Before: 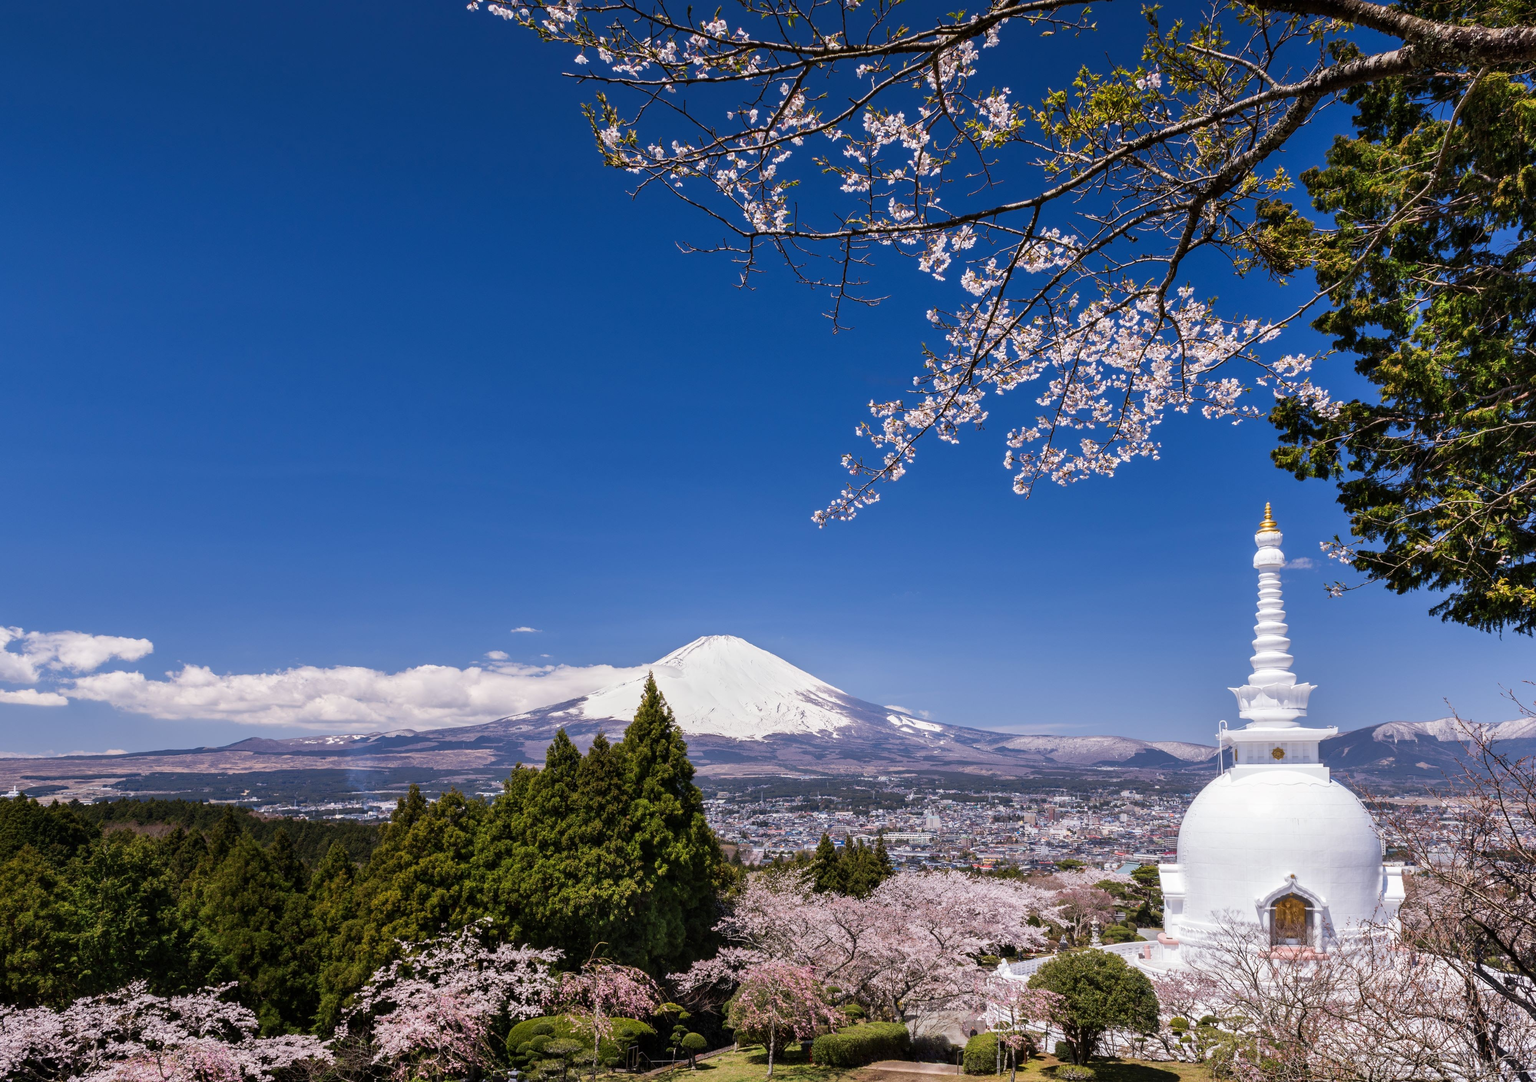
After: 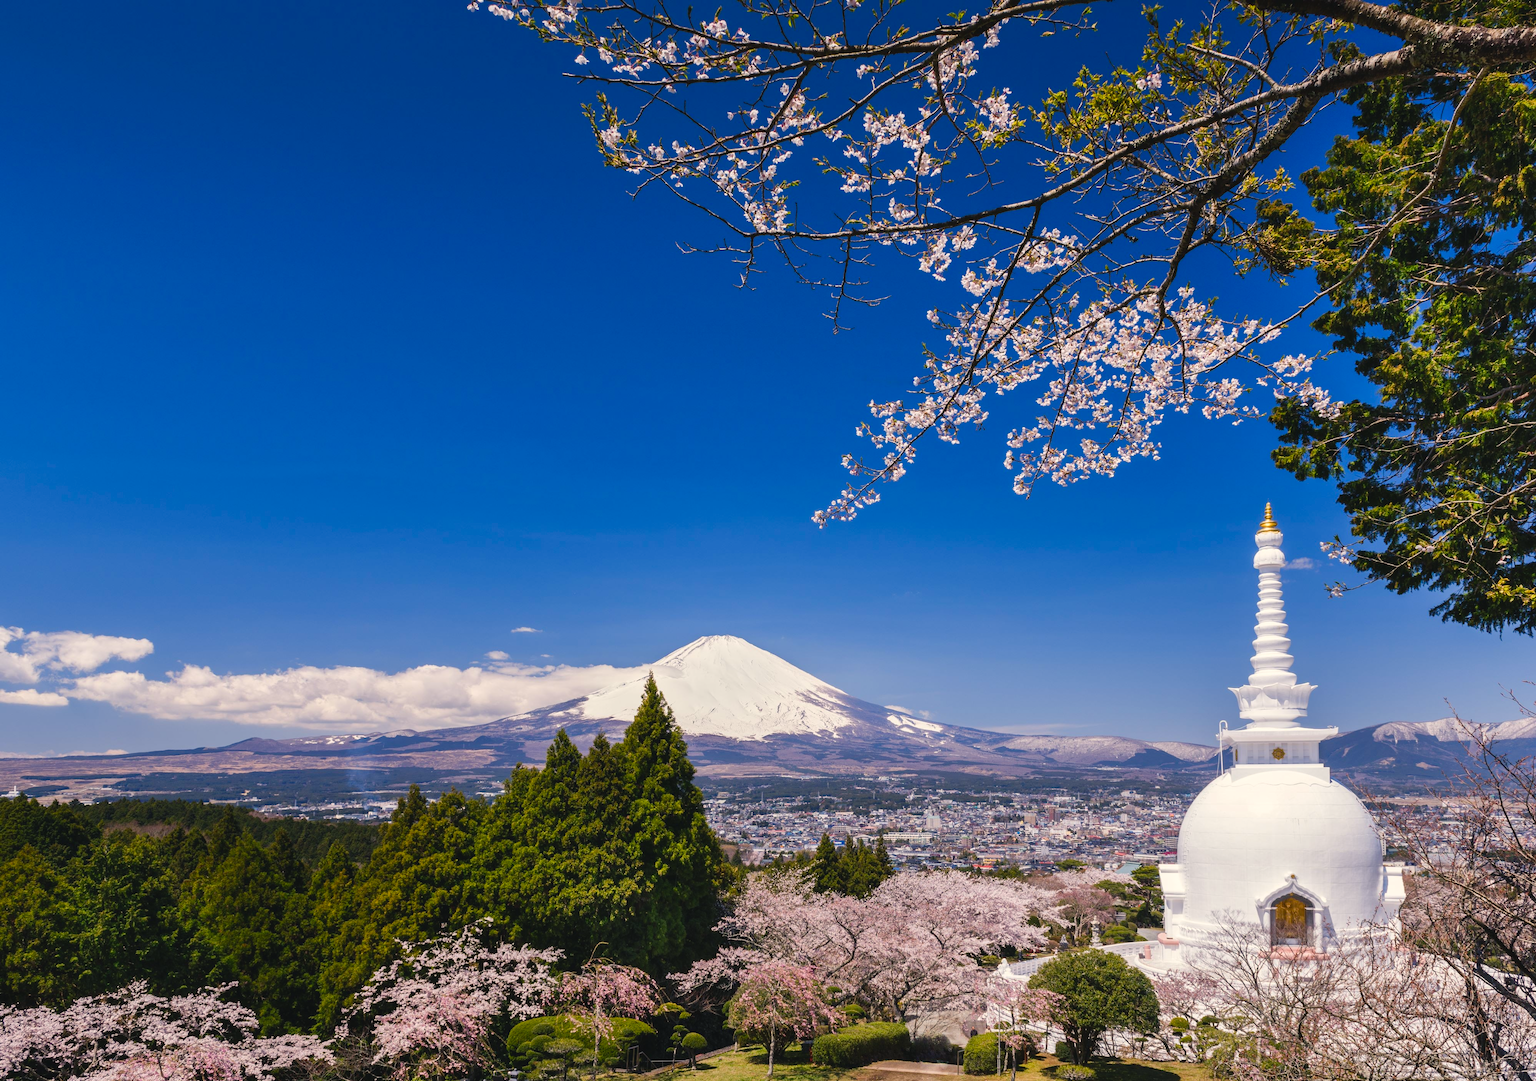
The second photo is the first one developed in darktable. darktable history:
color balance rgb: shadows lift › chroma 2%, shadows lift › hue 219.6°, power › hue 313.2°, highlights gain › chroma 3%, highlights gain › hue 75.6°, global offset › luminance 0.5%, perceptual saturation grading › global saturation 15.33%, perceptual saturation grading › highlights -19.33%, perceptual saturation grading › shadows 20%, global vibrance 20%
color zones: mix -62.47%
